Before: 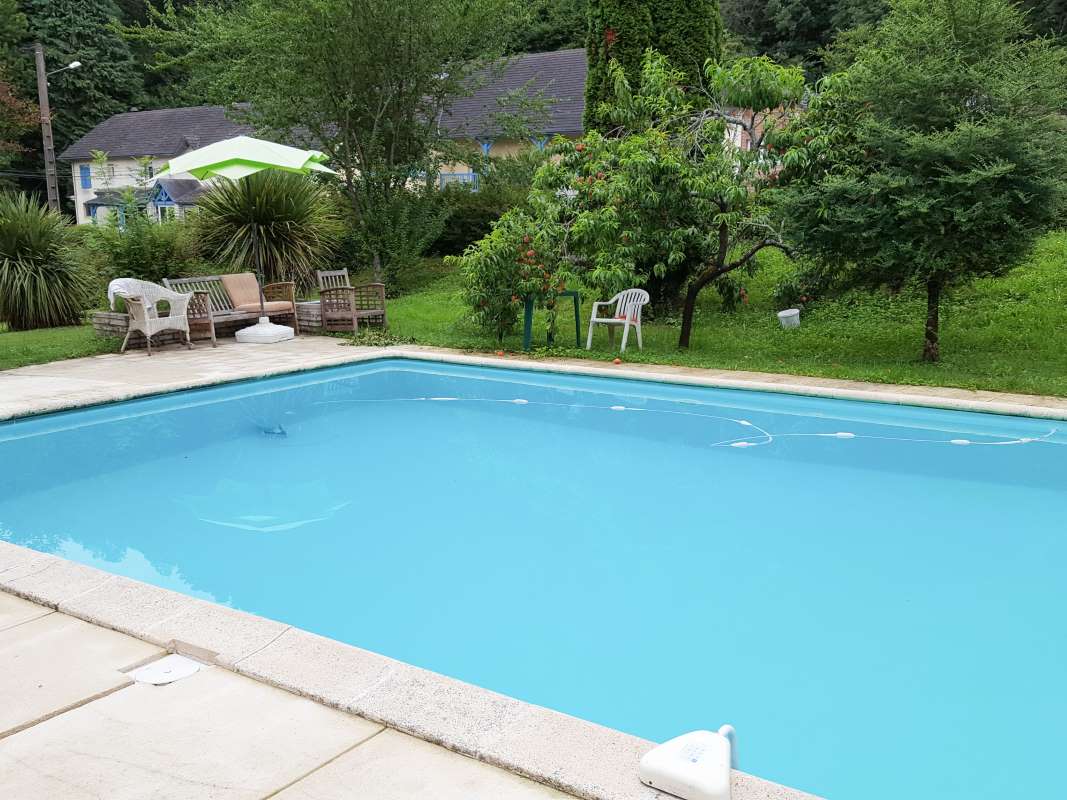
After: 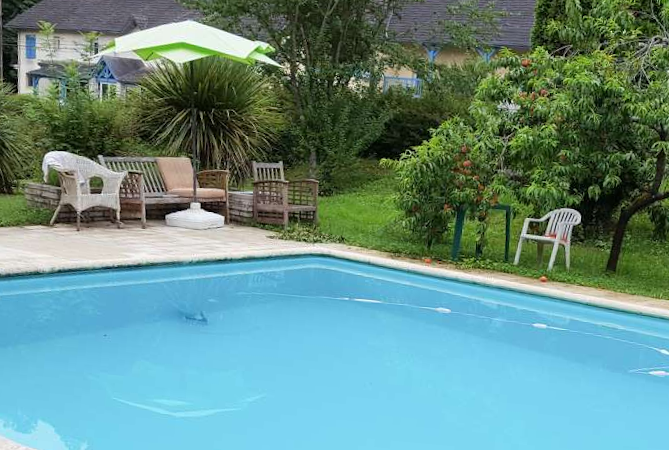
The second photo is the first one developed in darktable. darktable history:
crop and rotate: angle -5.23°, left 2.257%, top 6.777%, right 27.635%, bottom 30.239%
